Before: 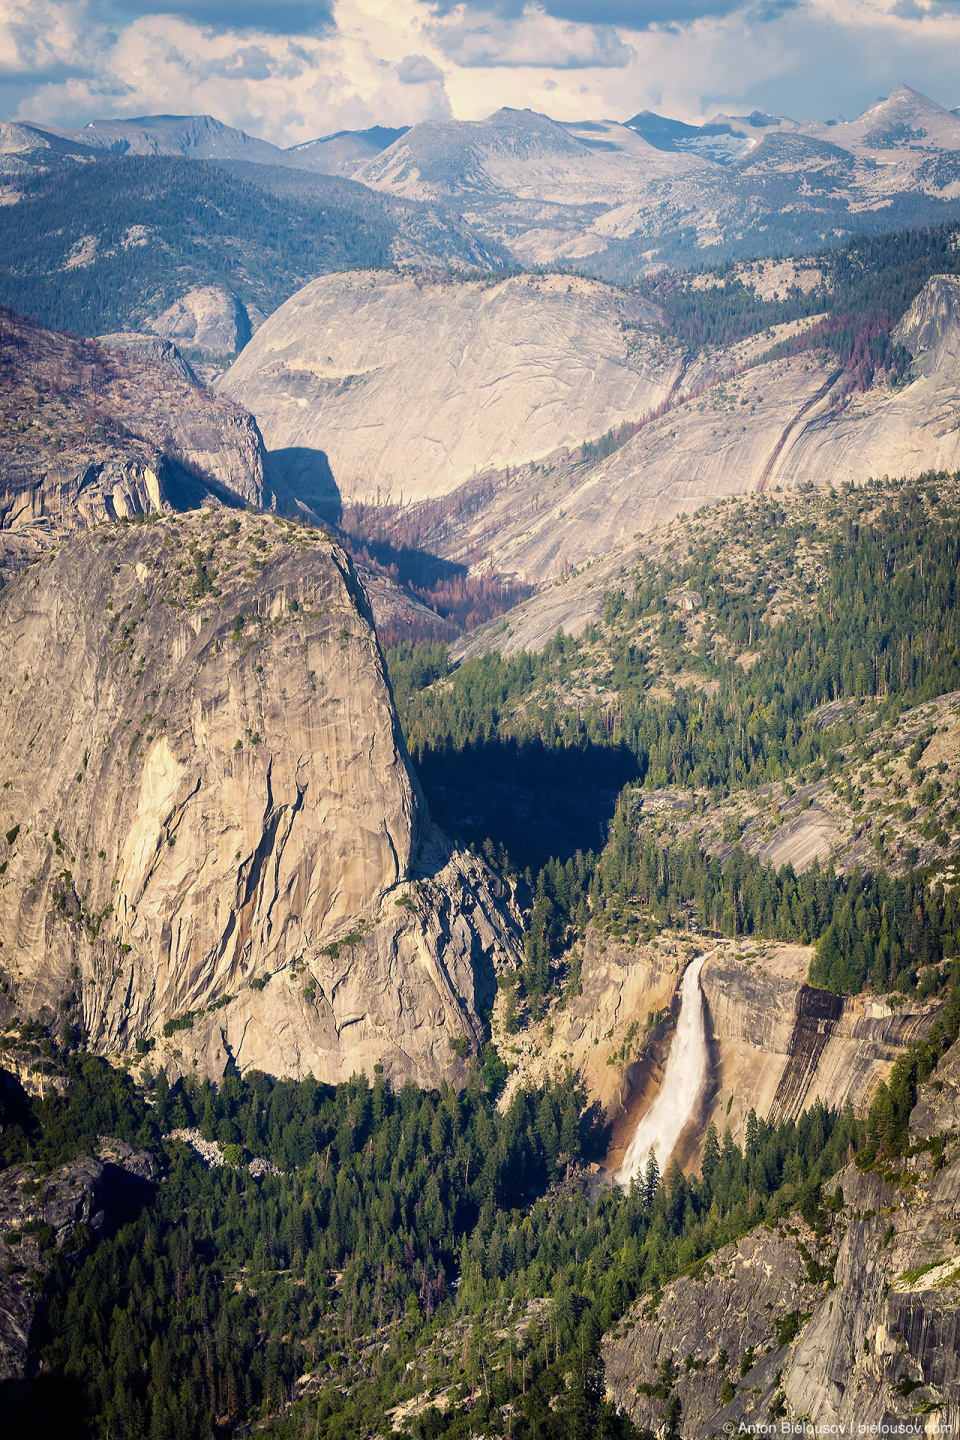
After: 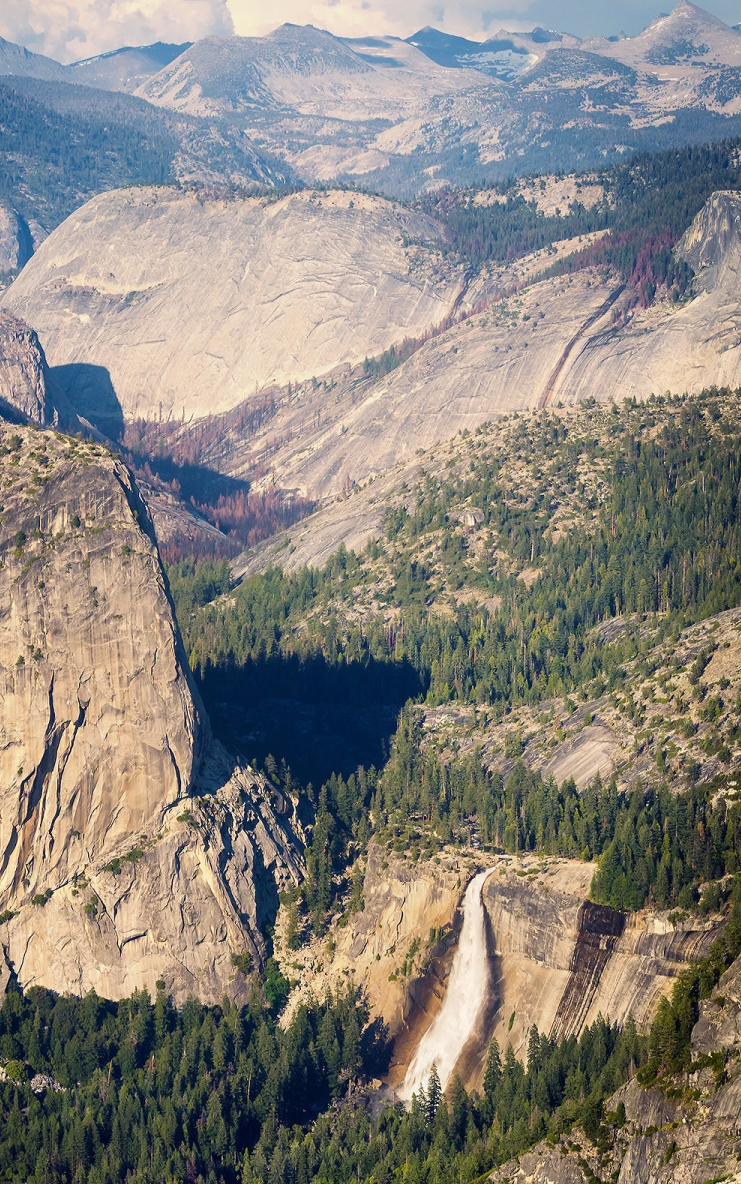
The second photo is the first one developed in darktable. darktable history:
crop: left 22.714%, top 5.867%, bottom 11.852%
